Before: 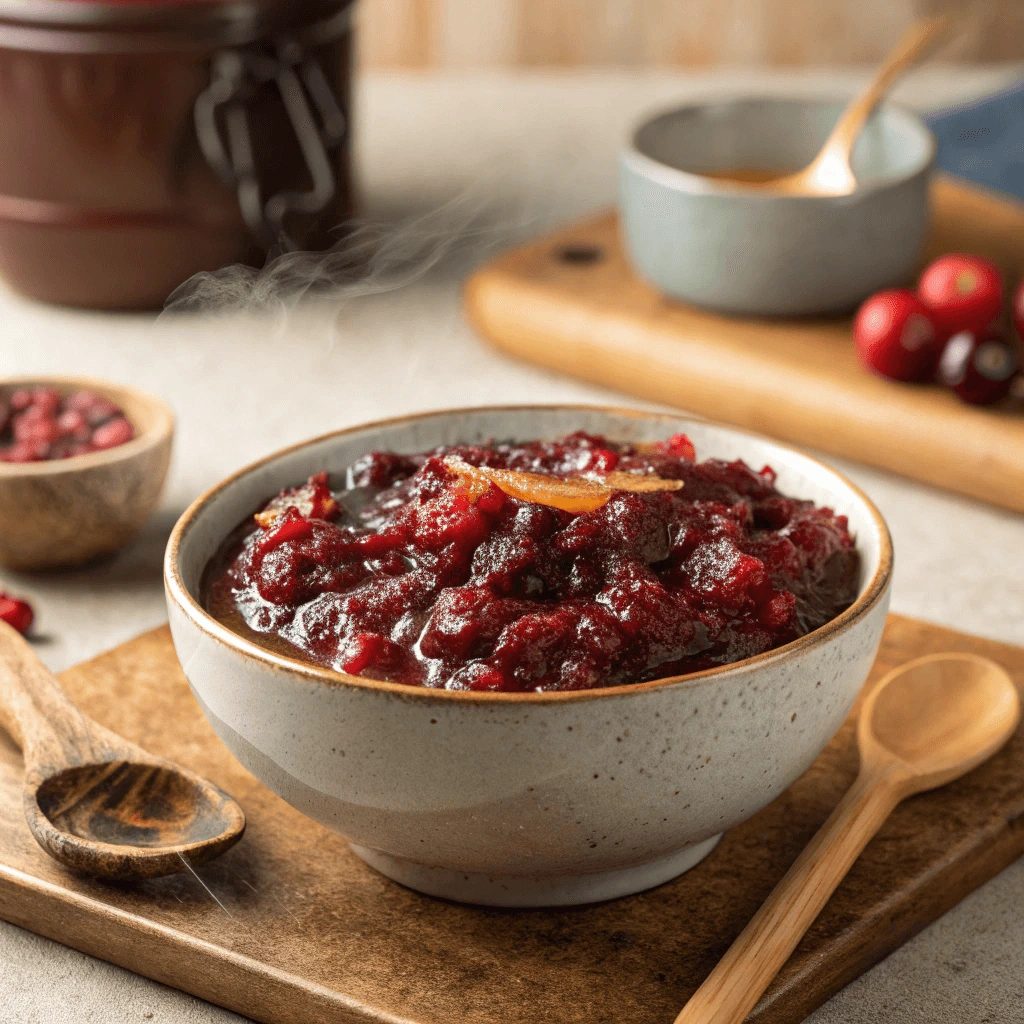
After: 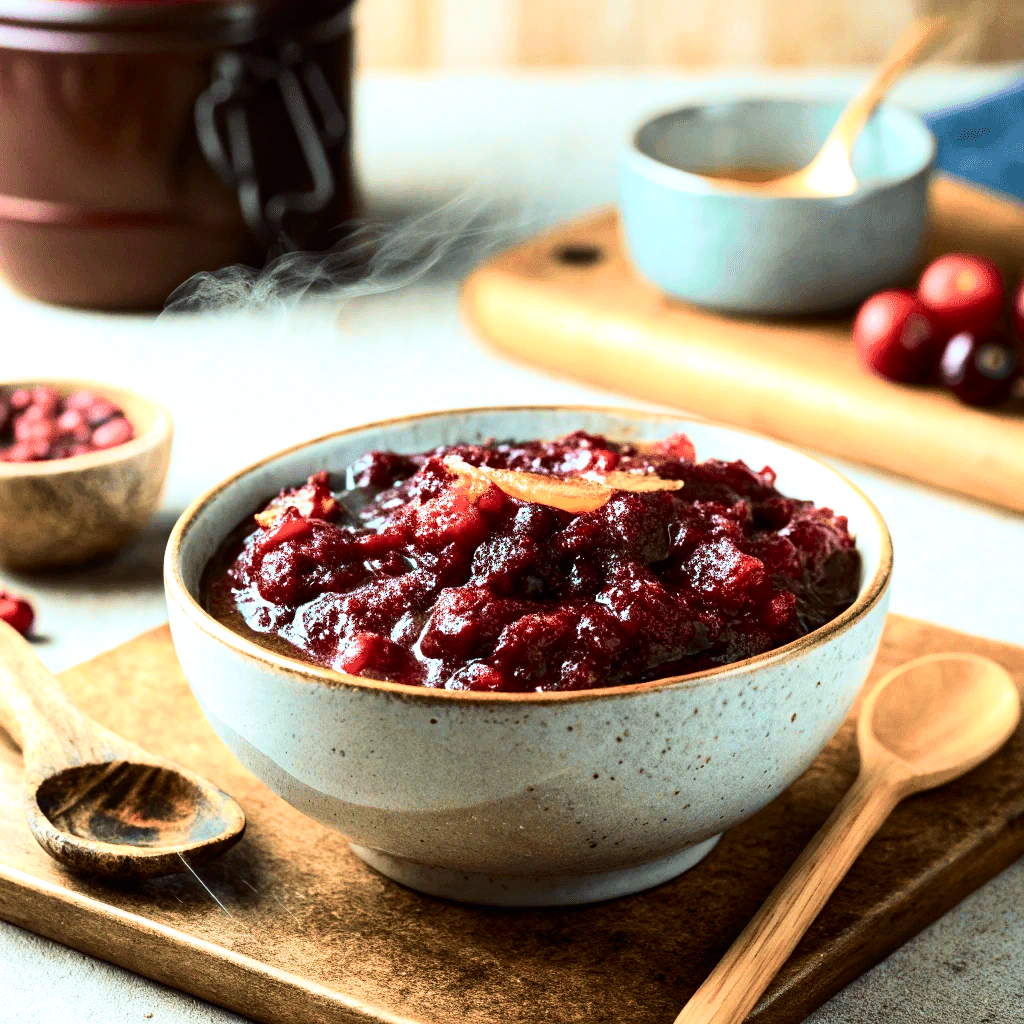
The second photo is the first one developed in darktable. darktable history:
tone equalizer: -8 EV -0.75 EV, -7 EV -0.7 EV, -6 EV -0.6 EV, -5 EV -0.4 EV, -3 EV 0.4 EV, -2 EV 0.6 EV, -1 EV 0.7 EV, +0 EV 0.75 EV, edges refinement/feathering 500, mask exposure compensation -1.57 EV, preserve details no
tone curve: curves: ch0 [(0, 0) (0.051, 0.021) (0.11, 0.069) (0.249, 0.235) (0.452, 0.526) (0.596, 0.713) (0.703, 0.83) (0.851, 0.938) (1, 1)]; ch1 [(0, 0) (0.1, 0.038) (0.318, 0.221) (0.413, 0.325) (0.443, 0.412) (0.483, 0.474) (0.503, 0.501) (0.516, 0.517) (0.548, 0.568) (0.569, 0.599) (0.594, 0.634) (0.666, 0.701) (1, 1)]; ch2 [(0, 0) (0.453, 0.435) (0.479, 0.476) (0.504, 0.5) (0.529, 0.537) (0.556, 0.583) (0.584, 0.618) (0.824, 0.815) (1, 1)], color space Lab, independent channels, preserve colors none
velvia: strength 45%
color calibration: illuminant Planckian (black body), x 0.378, y 0.375, temperature 4065 K
